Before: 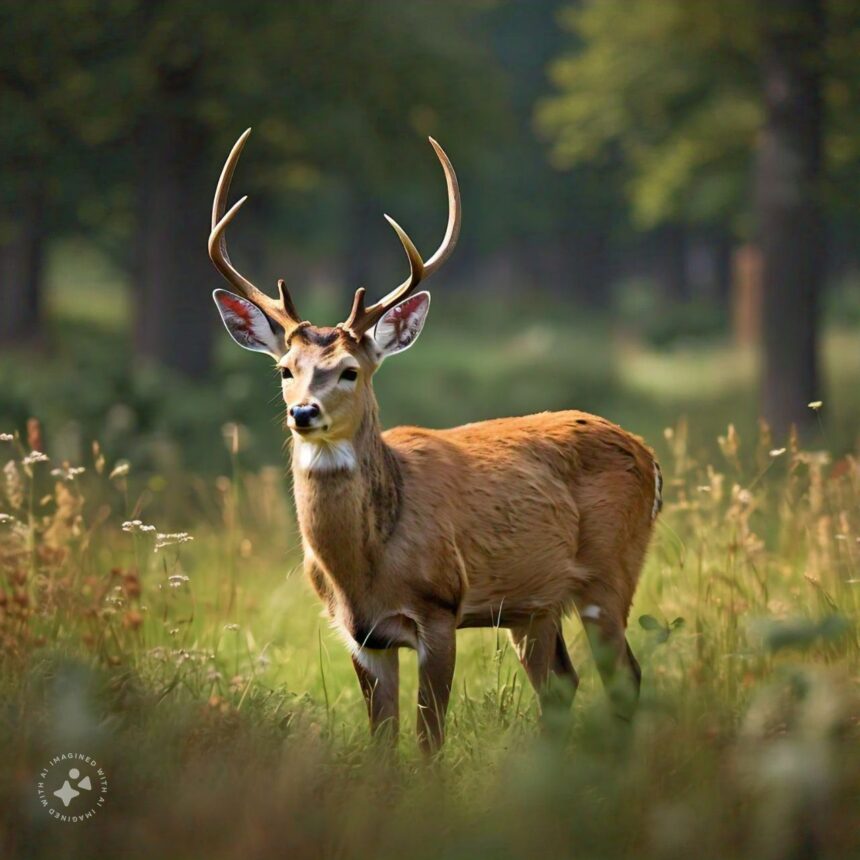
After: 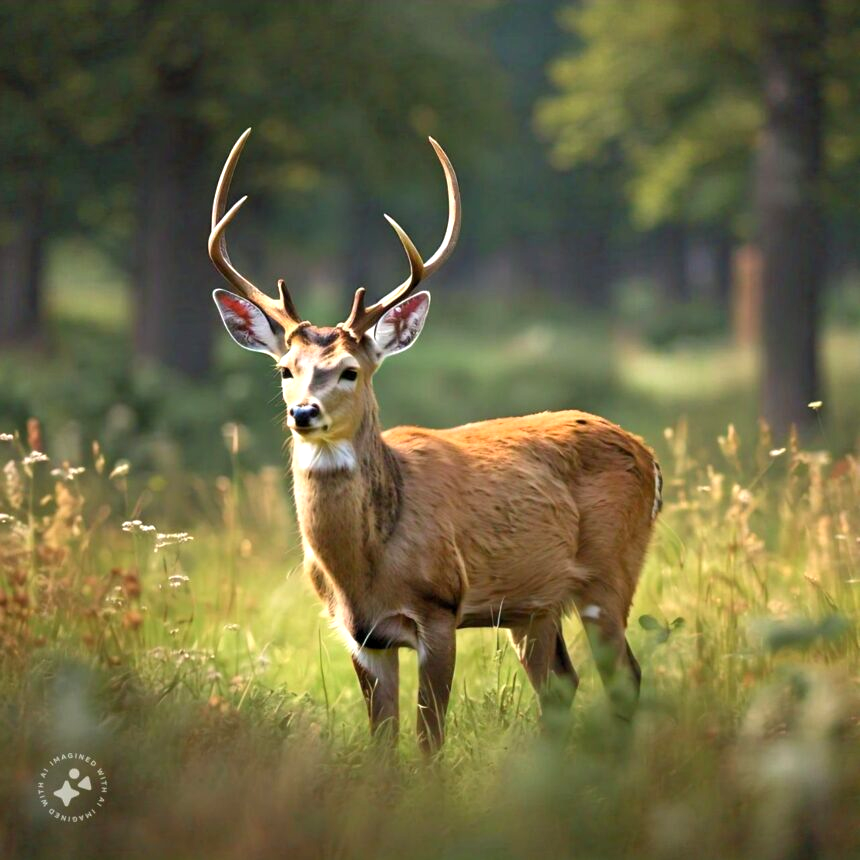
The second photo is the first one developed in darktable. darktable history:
exposure: exposure 0.556 EV, compensate highlight preservation false
levels: levels [0.016, 0.5, 0.996]
